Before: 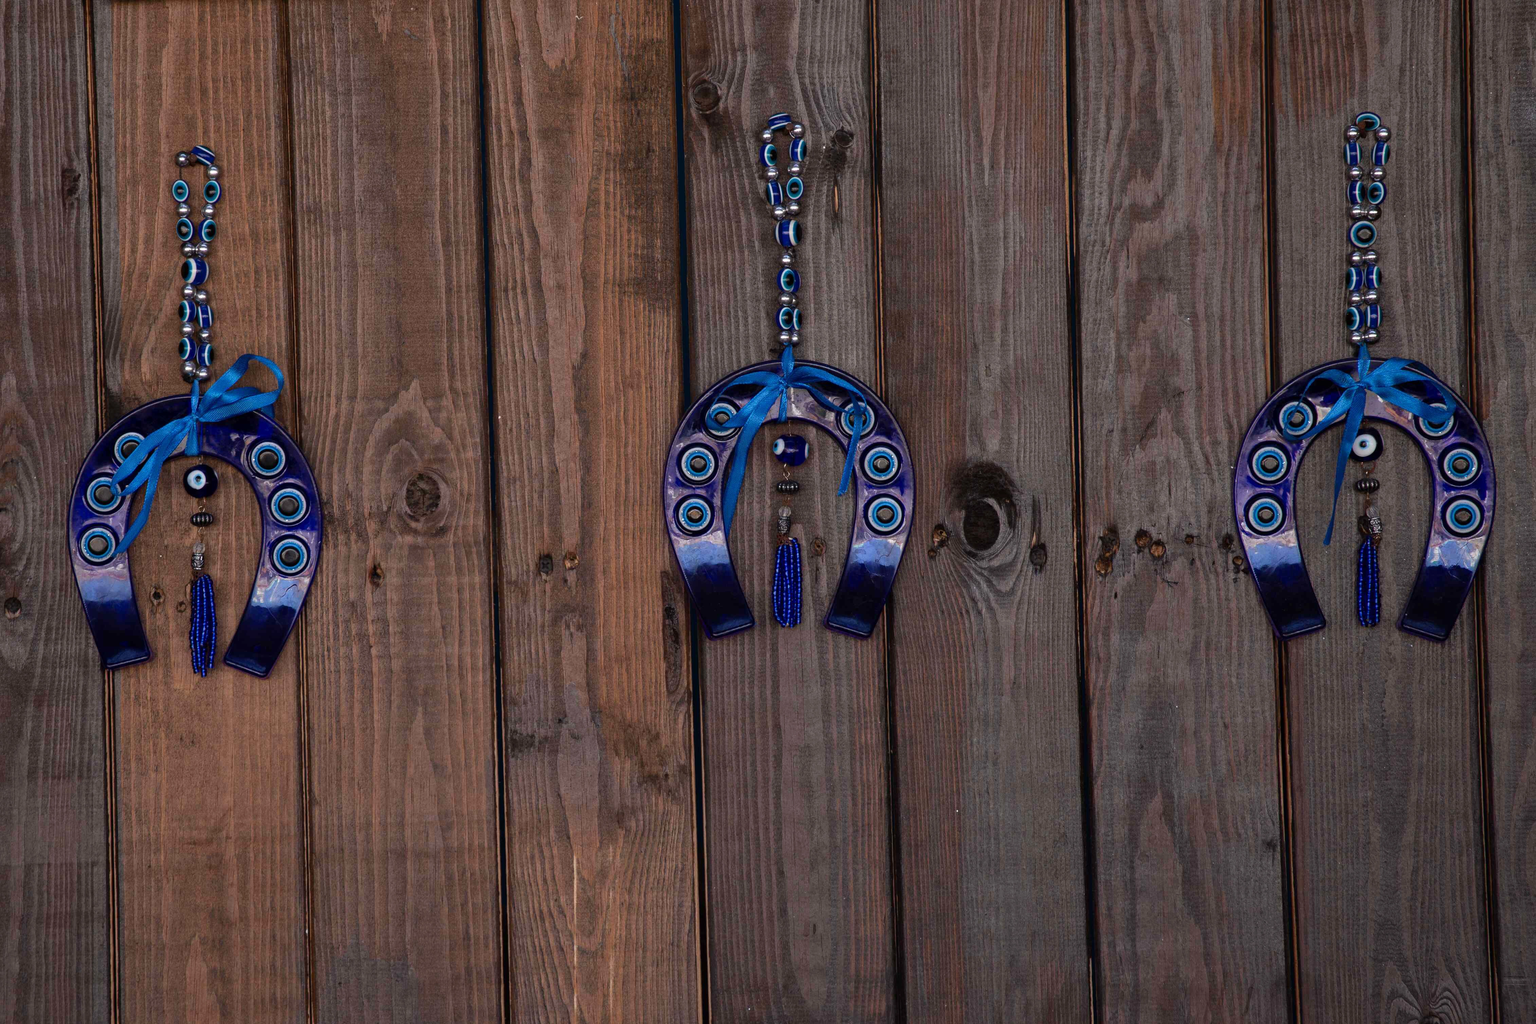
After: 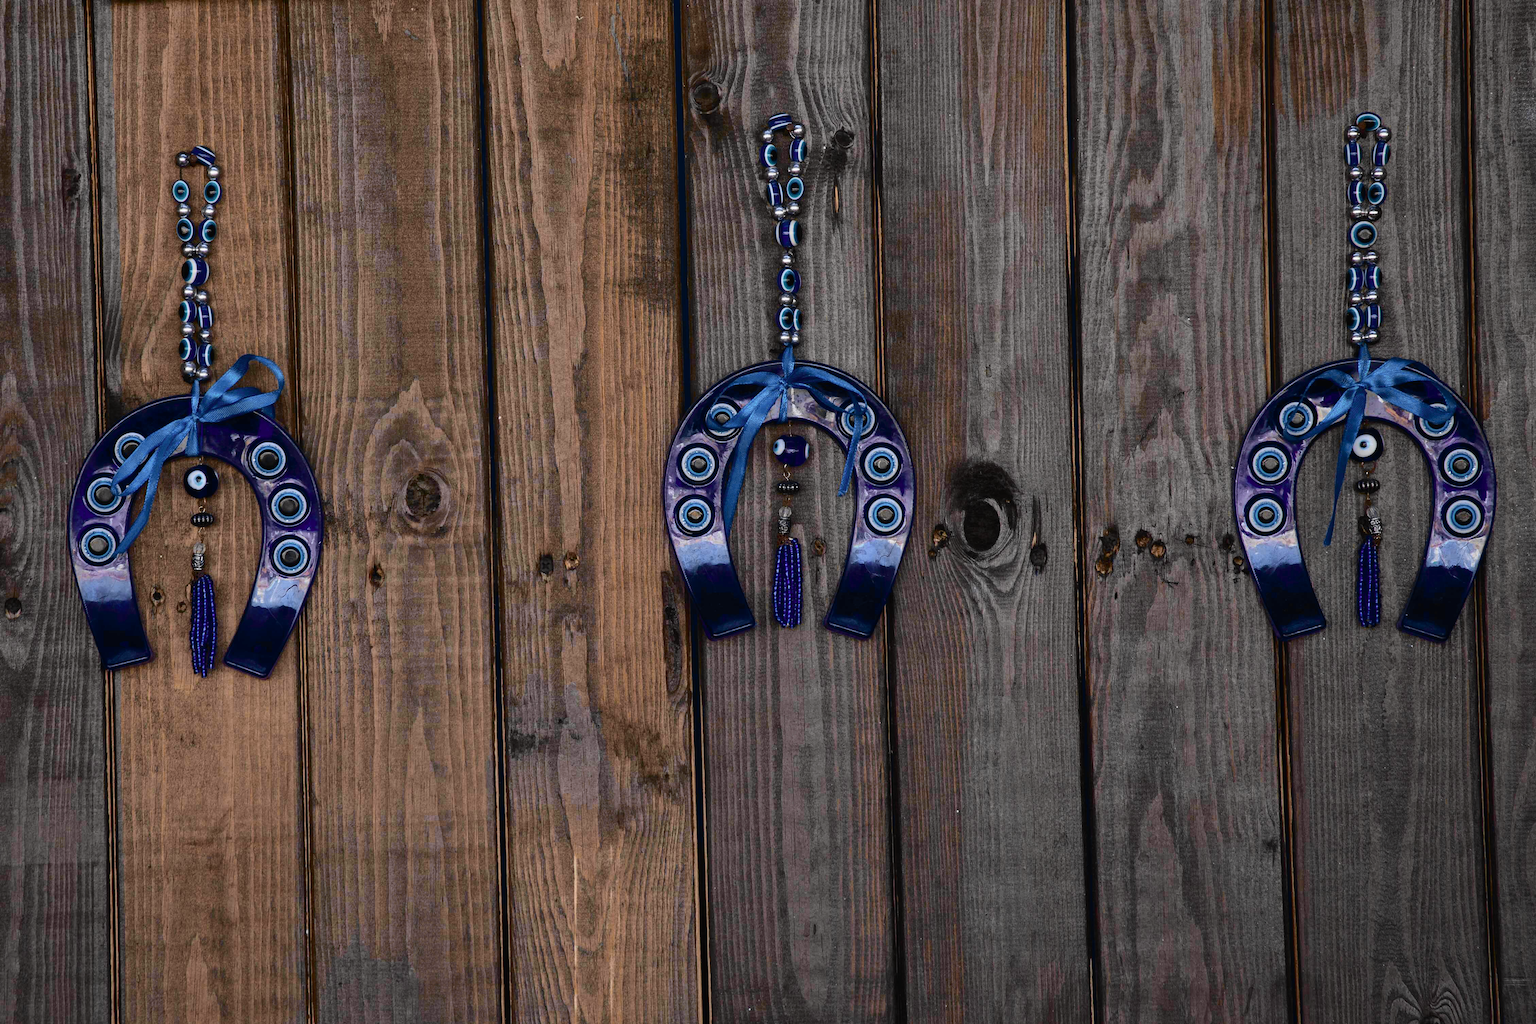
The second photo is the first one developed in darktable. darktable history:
tone curve: curves: ch0 [(0, 0.01) (0.097, 0.07) (0.204, 0.173) (0.447, 0.517) (0.539, 0.624) (0.733, 0.791) (0.879, 0.898) (1, 0.98)]; ch1 [(0, 0) (0.393, 0.415) (0.447, 0.448) (0.485, 0.494) (0.523, 0.509) (0.545, 0.541) (0.574, 0.561) (0.648, 0.674) (1, 1)]; ch2 [(0, 0) (0.369, 0.388) (0.449, 0.431) (0.499, 0.5) (0.521, 0.51) (0.53, 0.54) (0.564, 0.569) (0.674, 0.735) (1, 1)], color space Lab, independent channels, preserve colors none
